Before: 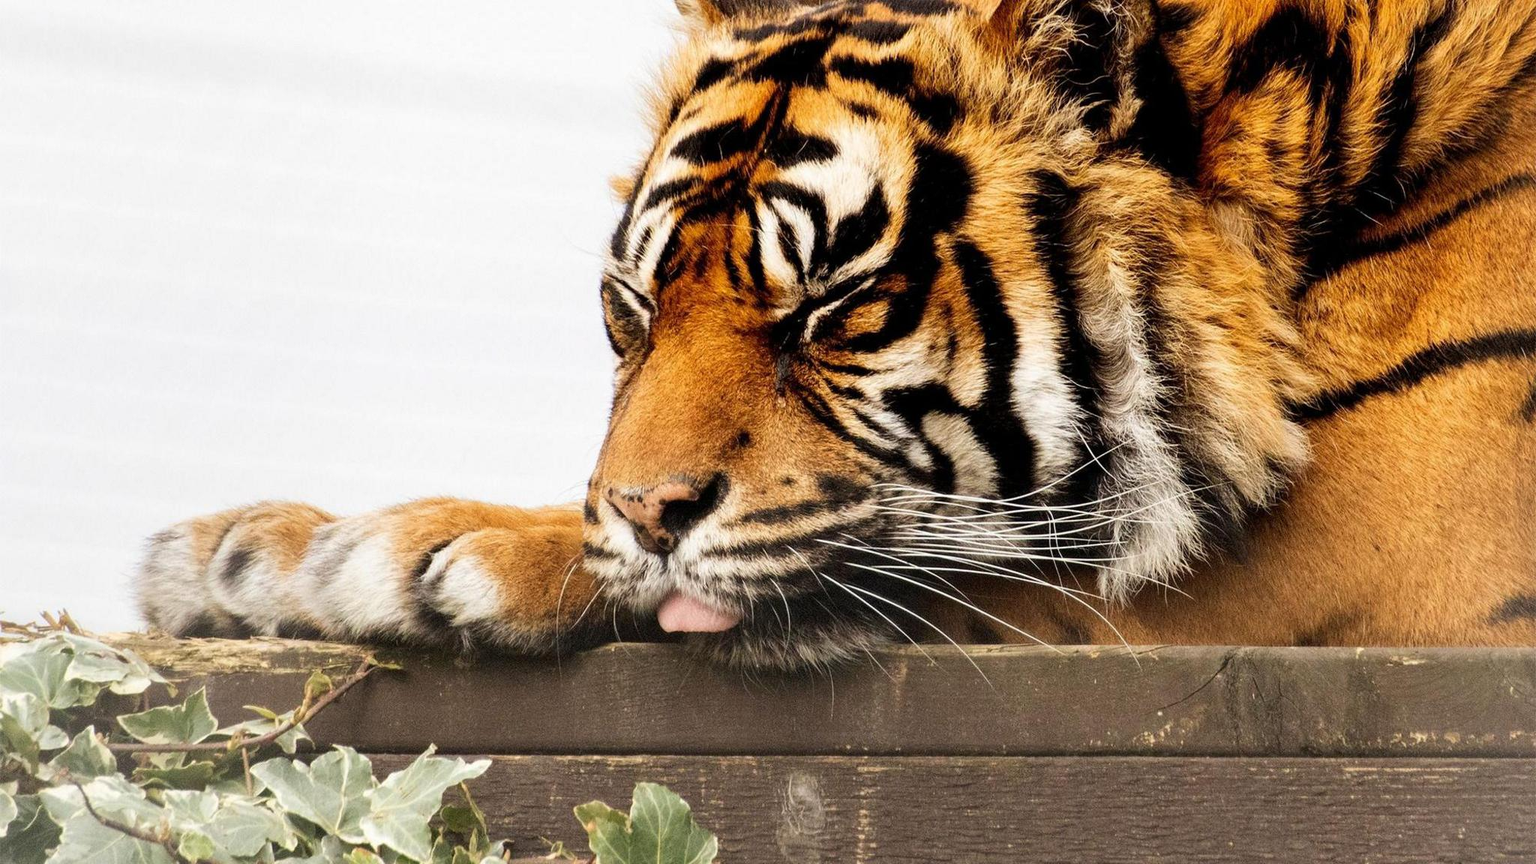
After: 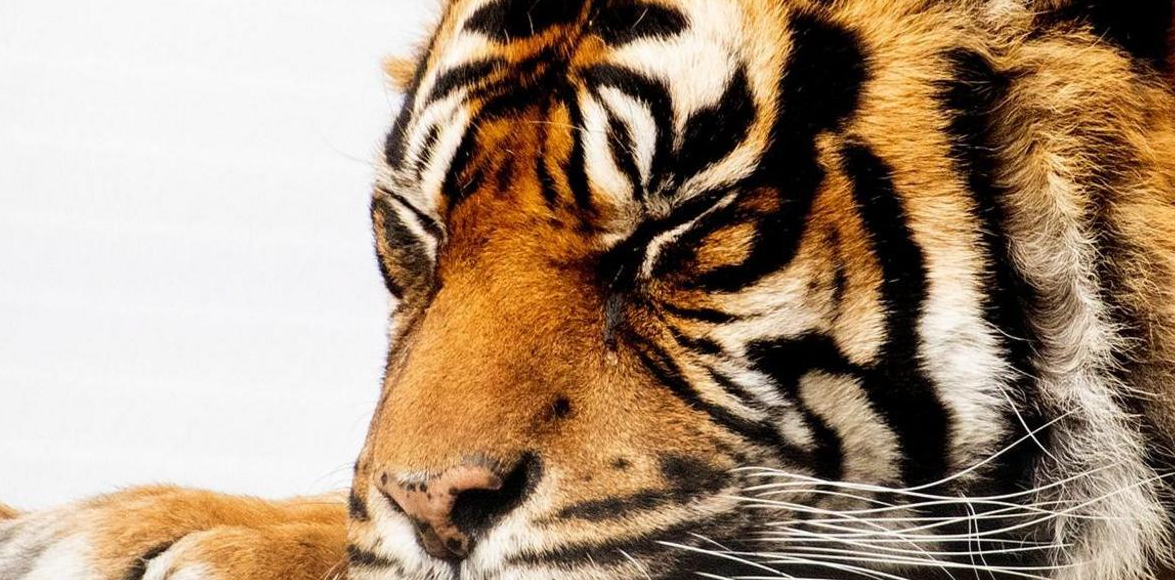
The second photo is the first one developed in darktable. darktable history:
color zones: curves: ch0 [(0, 0.5) (0.143, 0.5) (0.286, 0.5) (0.429, 0.5) (0.571, 0.5) (0.714, 0.476) (0.857, 0.5) (1, 0.5)]; ch2 [(0, 0.5) (0.143, 0.5) (0.286, 0.5) (0.429, 0.5) (0.571, 0.5) (0.714, 0.487) (0.857, 0.5) (1, 0.5)]
crop: left 21.031%, top 15.461%, right 21.577%, bottom 34.157%
